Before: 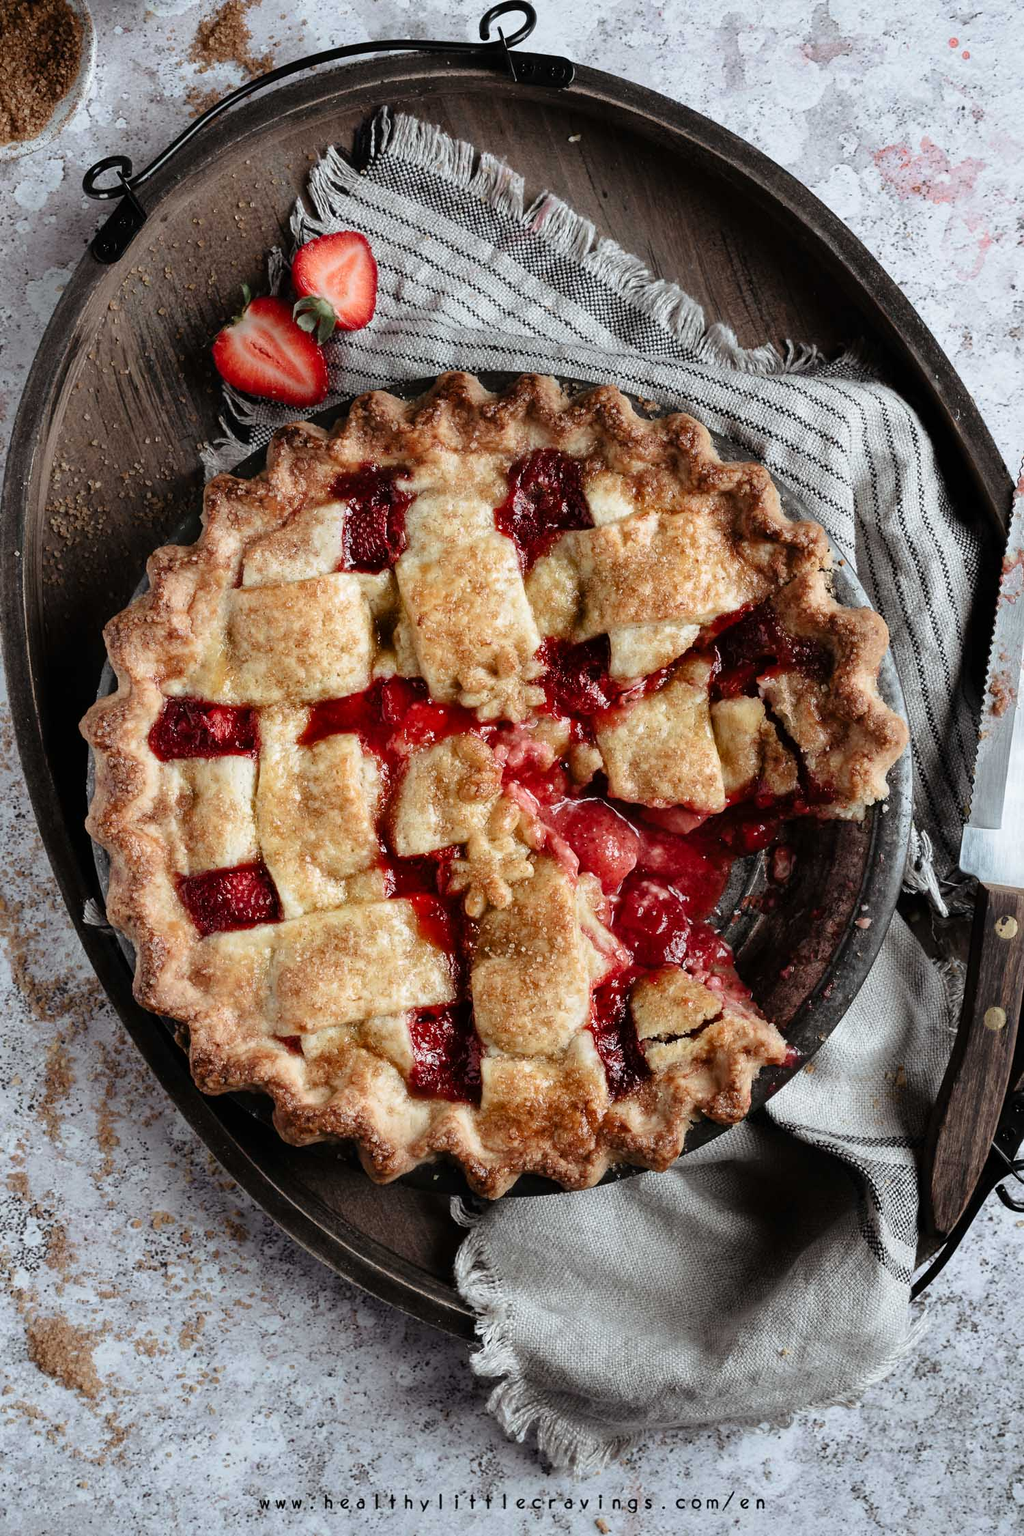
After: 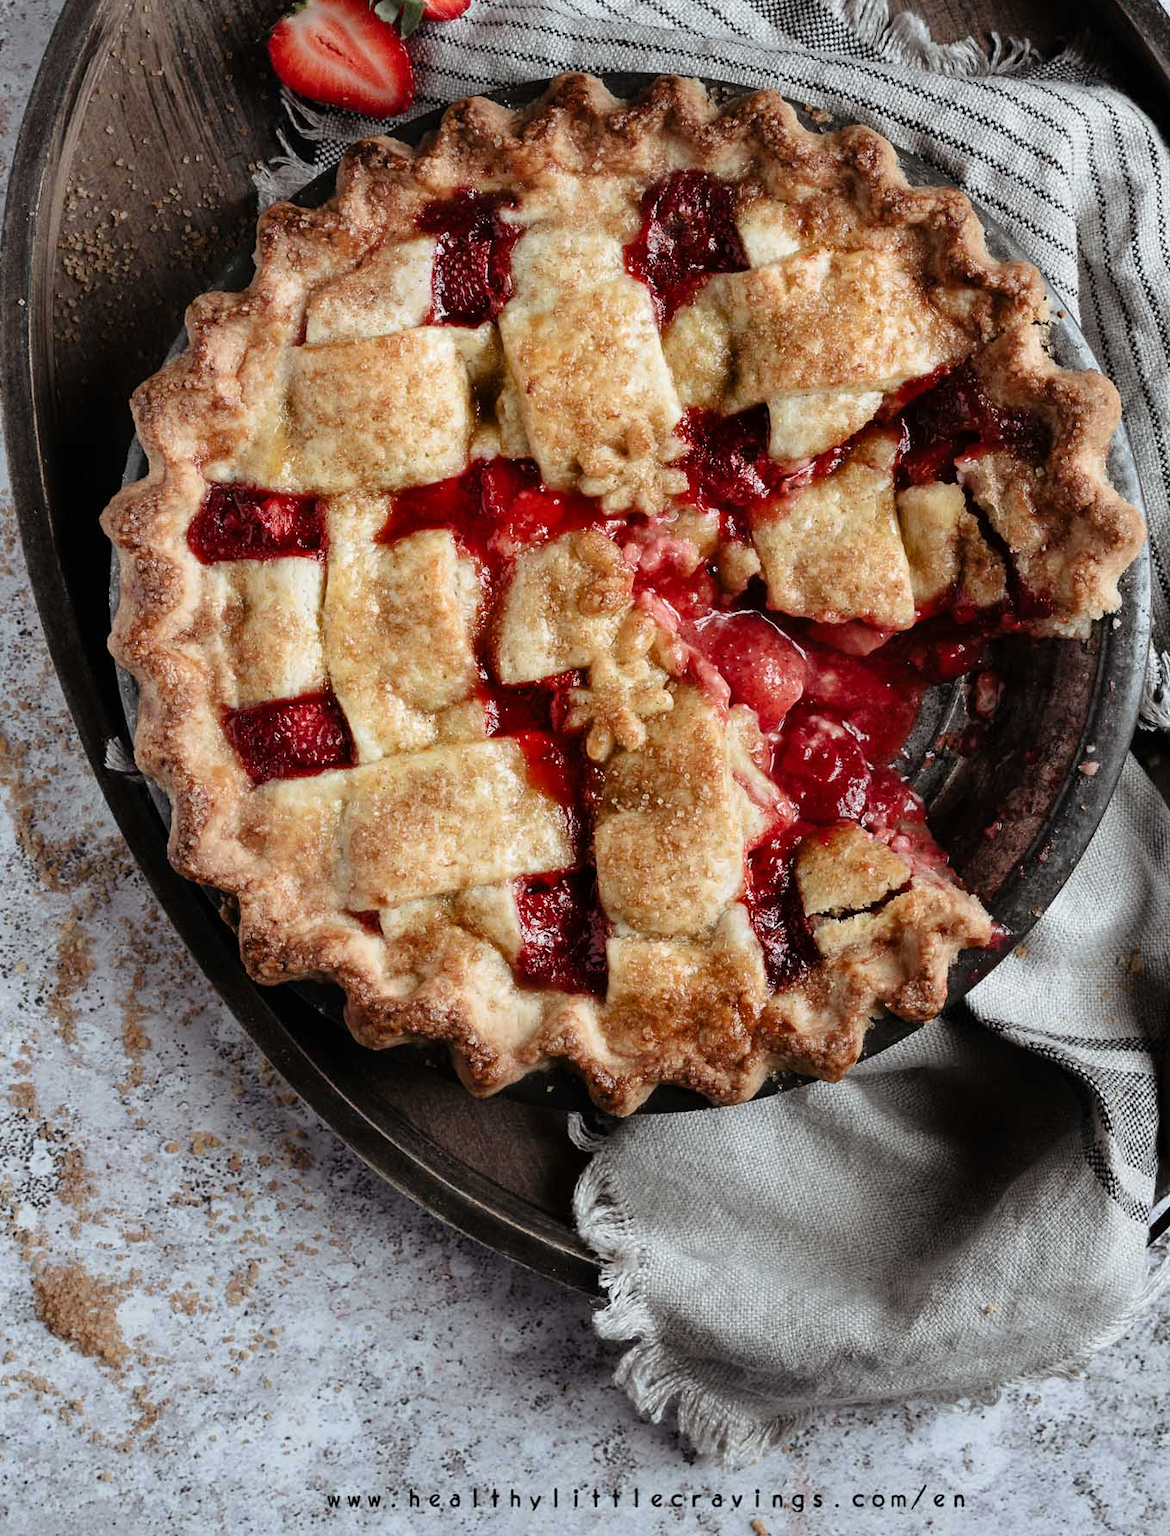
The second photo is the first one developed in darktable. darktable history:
crop: top 20.47%, right 9.369%, bottom 0.241%
